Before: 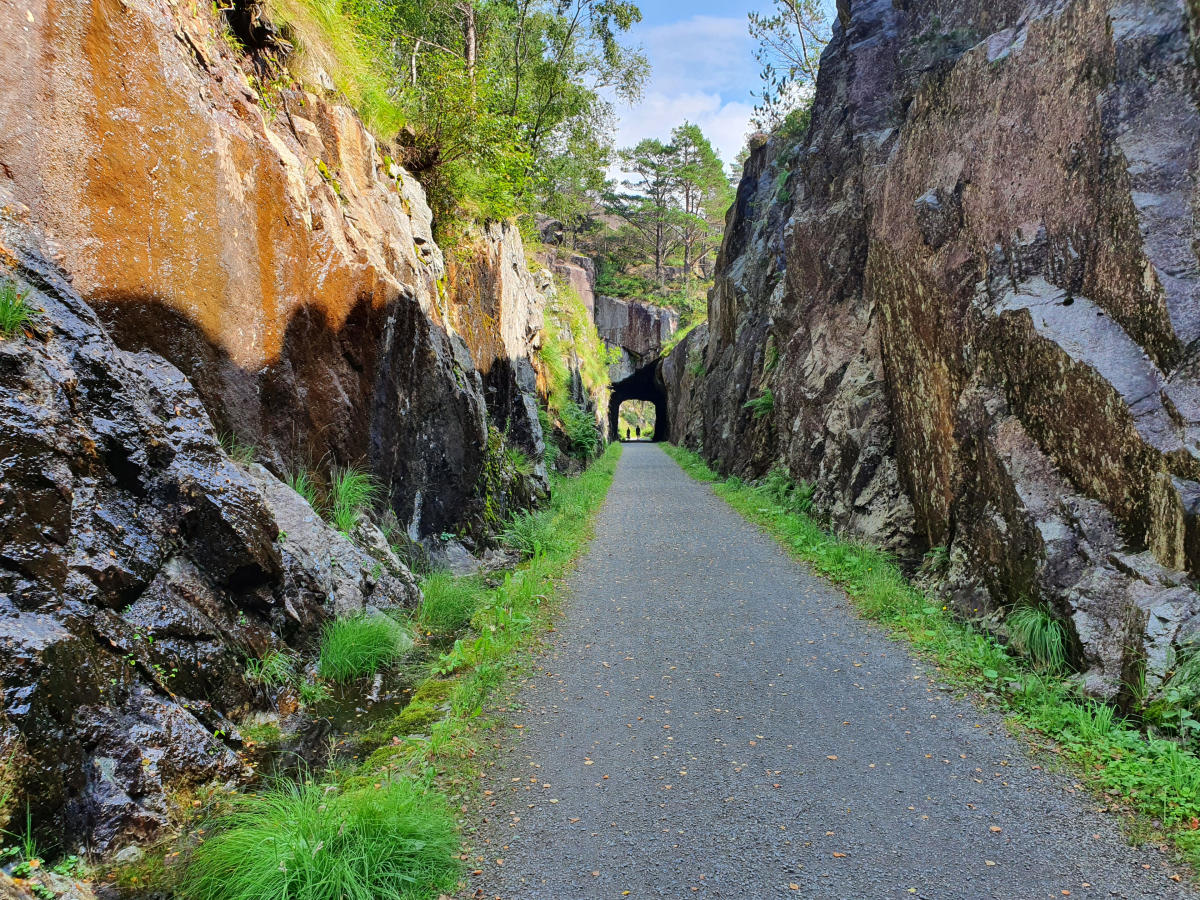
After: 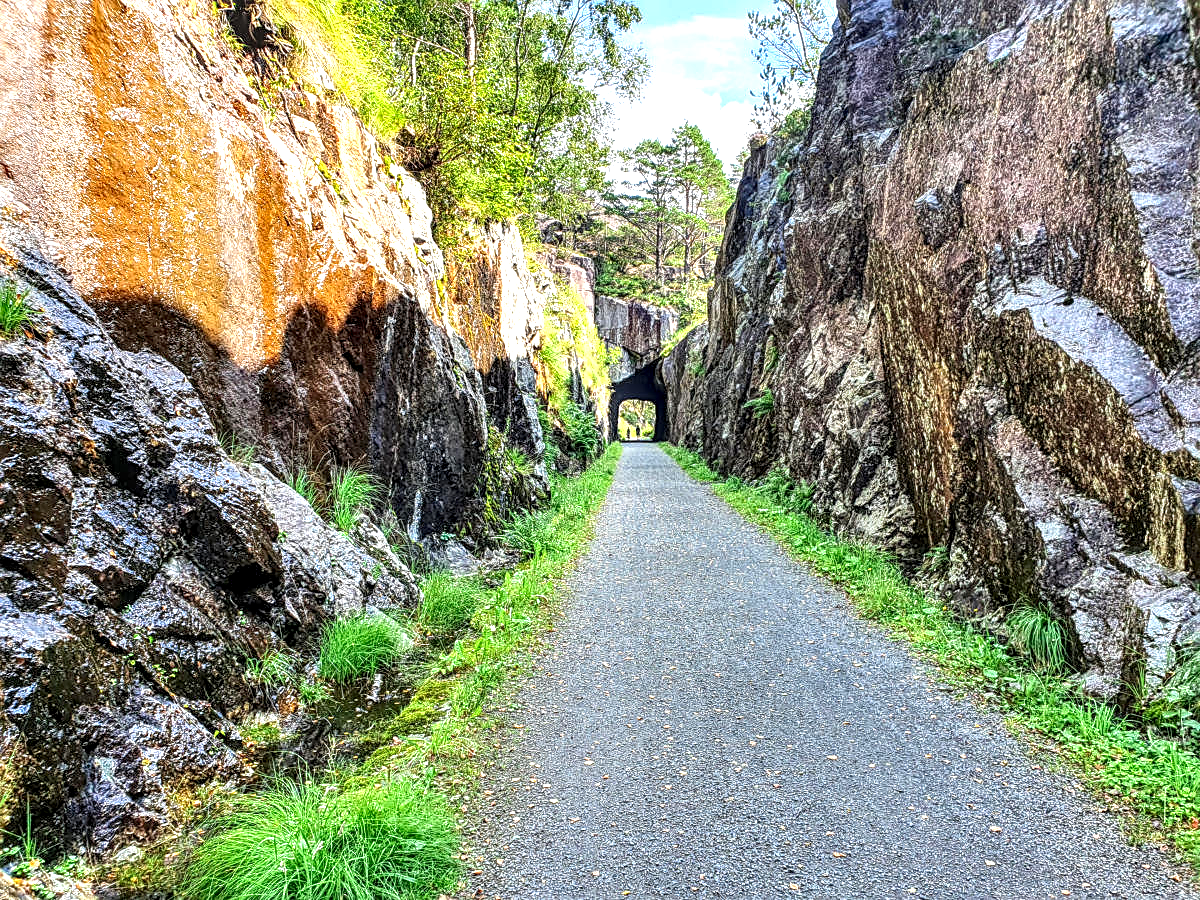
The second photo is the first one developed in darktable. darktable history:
exposure: black level correction 0.001, exposure 0.962 EV, compensate highlight preservation false
sharpen: on, module defaults
local contrast: highlights 1%, shadows 3%, detail 181%
